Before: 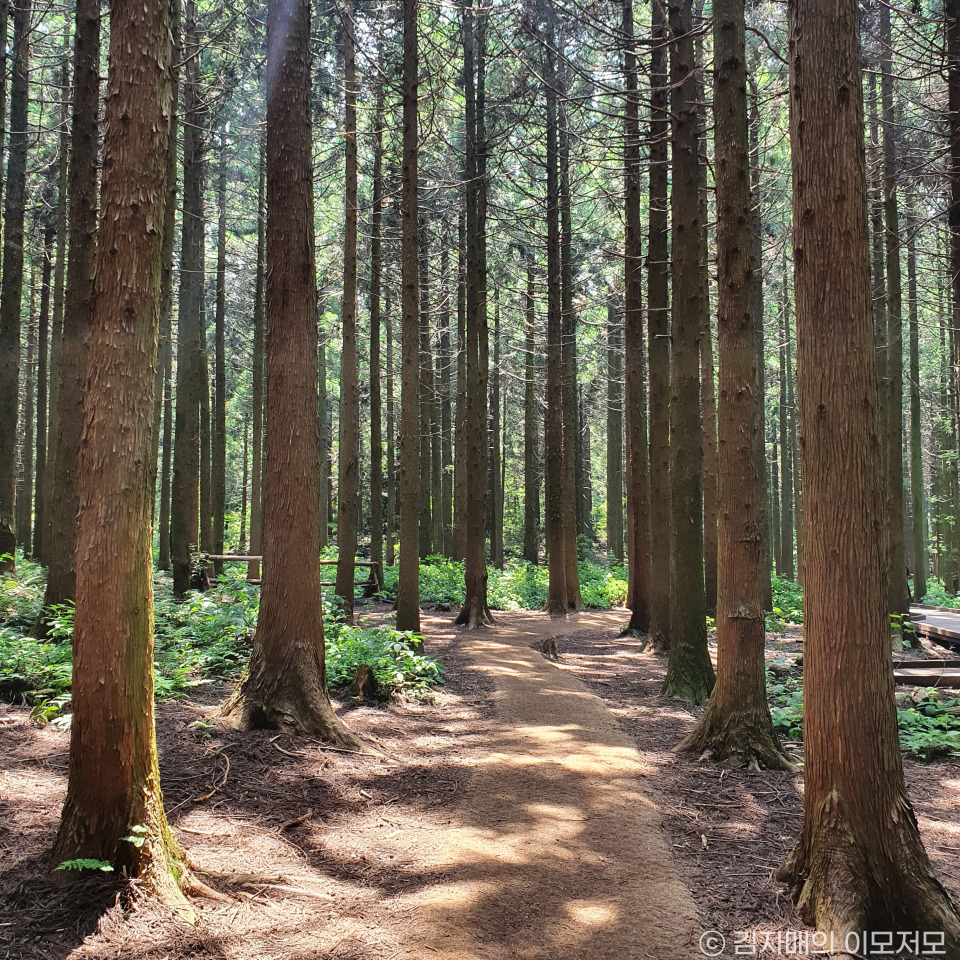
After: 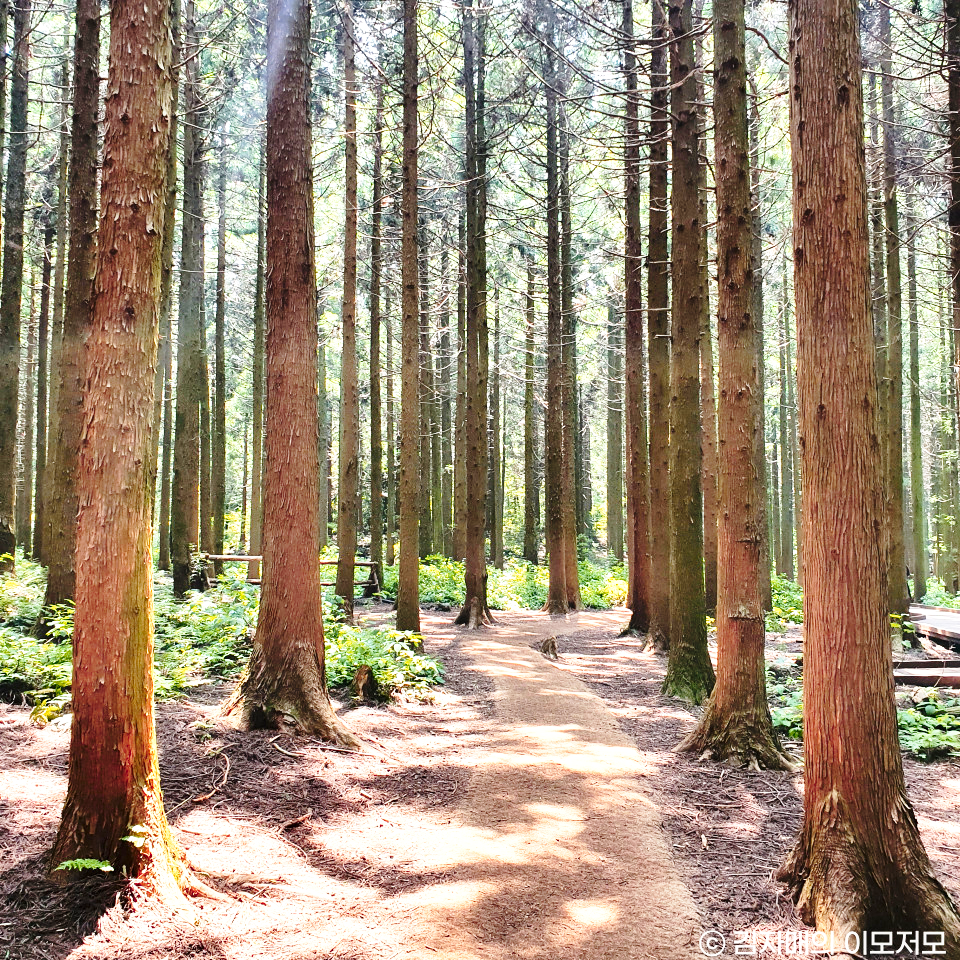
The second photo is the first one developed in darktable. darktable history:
exposure: black level correction 0.001, exposure 0.675 EV, compensate highlight preservation false
color zones: curves: ch1 [(0.235, 0.558) (0.75, 0.5)]; ch2 [(0.25, 0.462) (0.749, 0.457)], mix 40.67%
base curve: curves: ch0 [(0, 0) (0.028, 0.03) (0.121, 0.232) (0.46, 0.748) (0.859, 0.968) (1, 1)], preserve colors none
